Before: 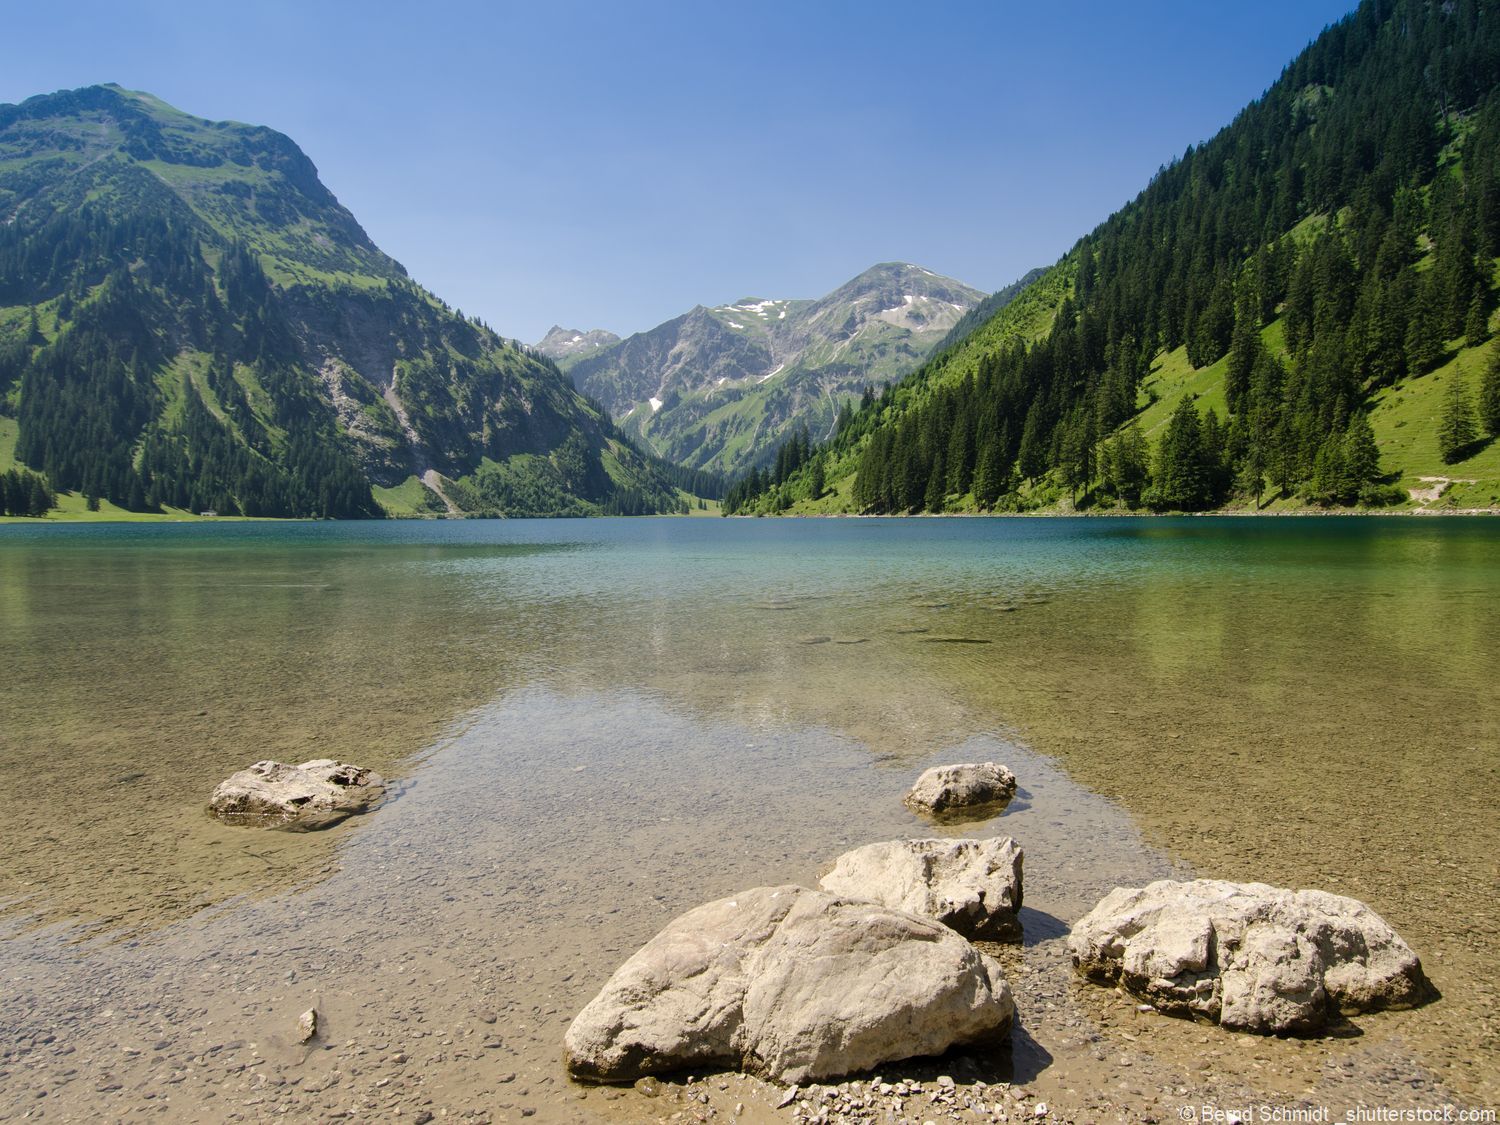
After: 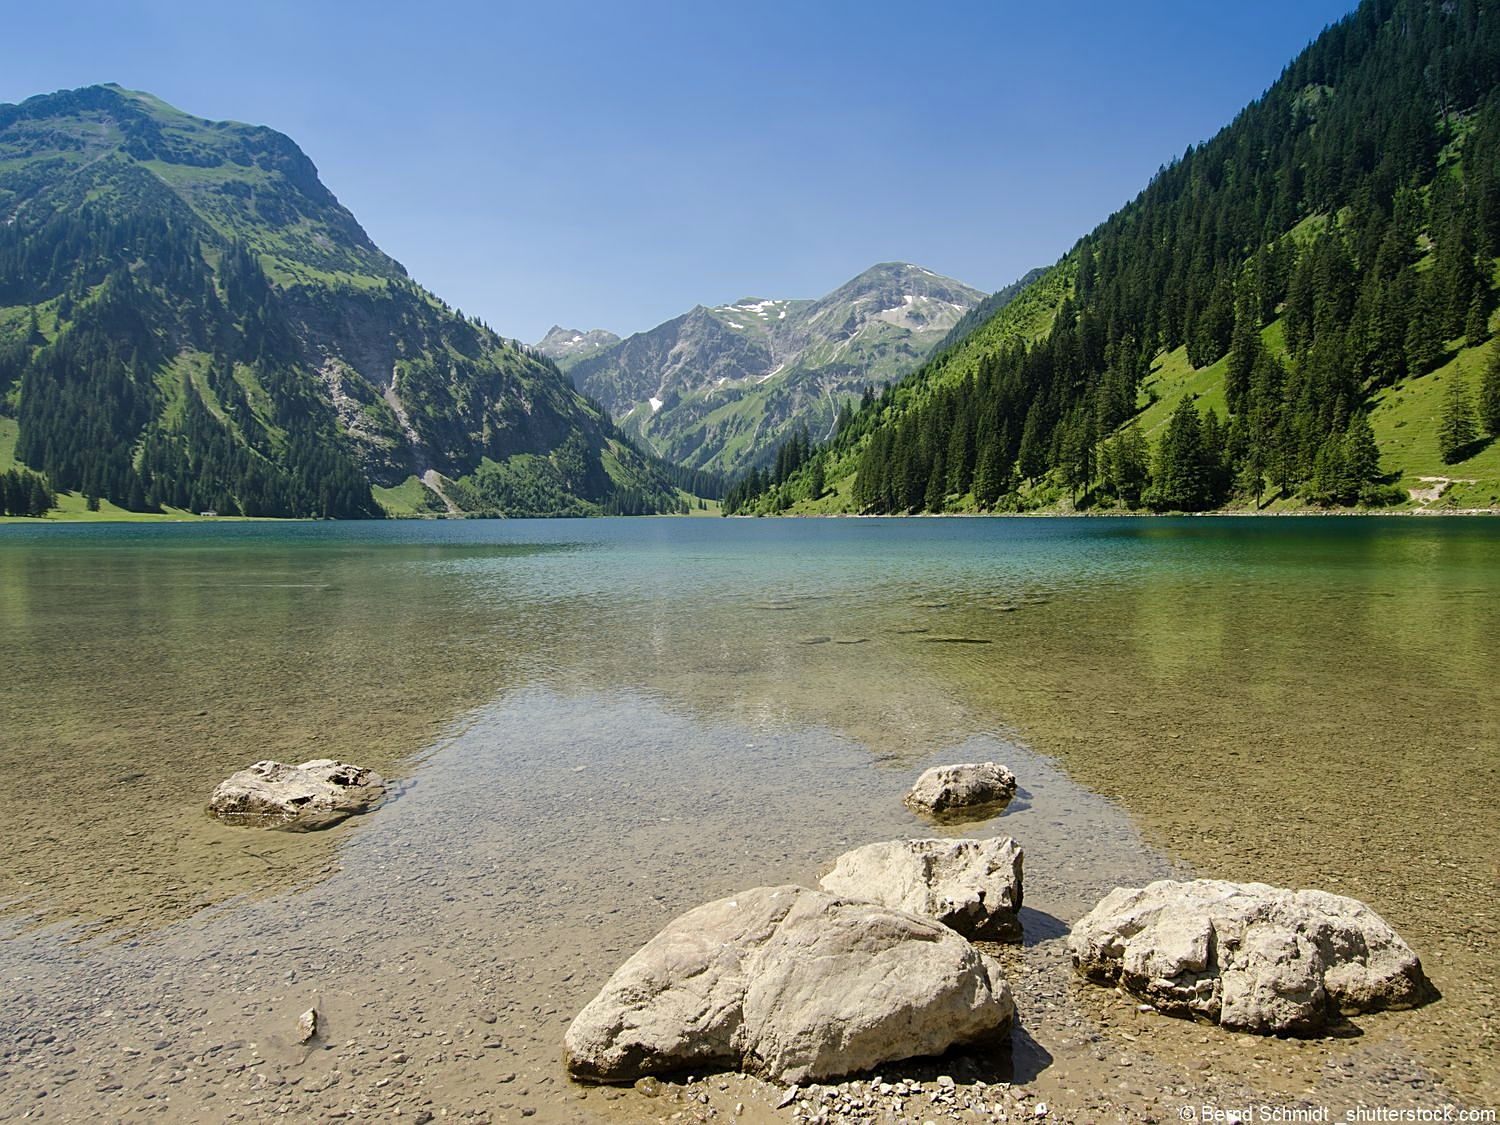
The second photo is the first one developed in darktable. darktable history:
white balance: red 0.978, blue 0.999
sharpen: on, module defaults
